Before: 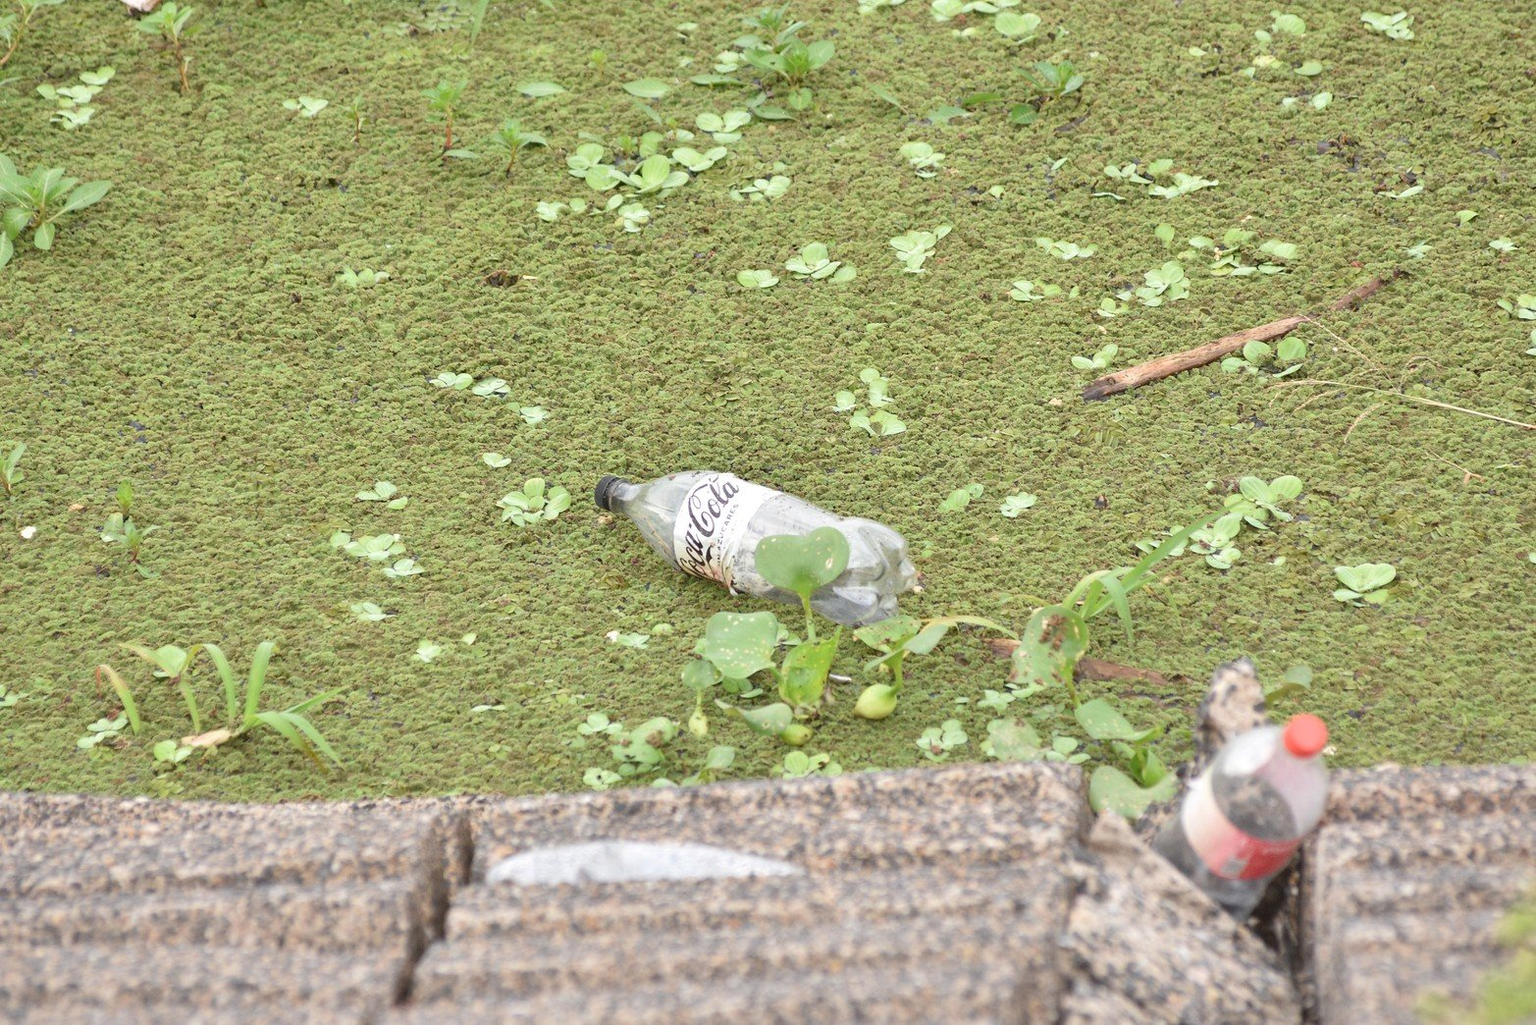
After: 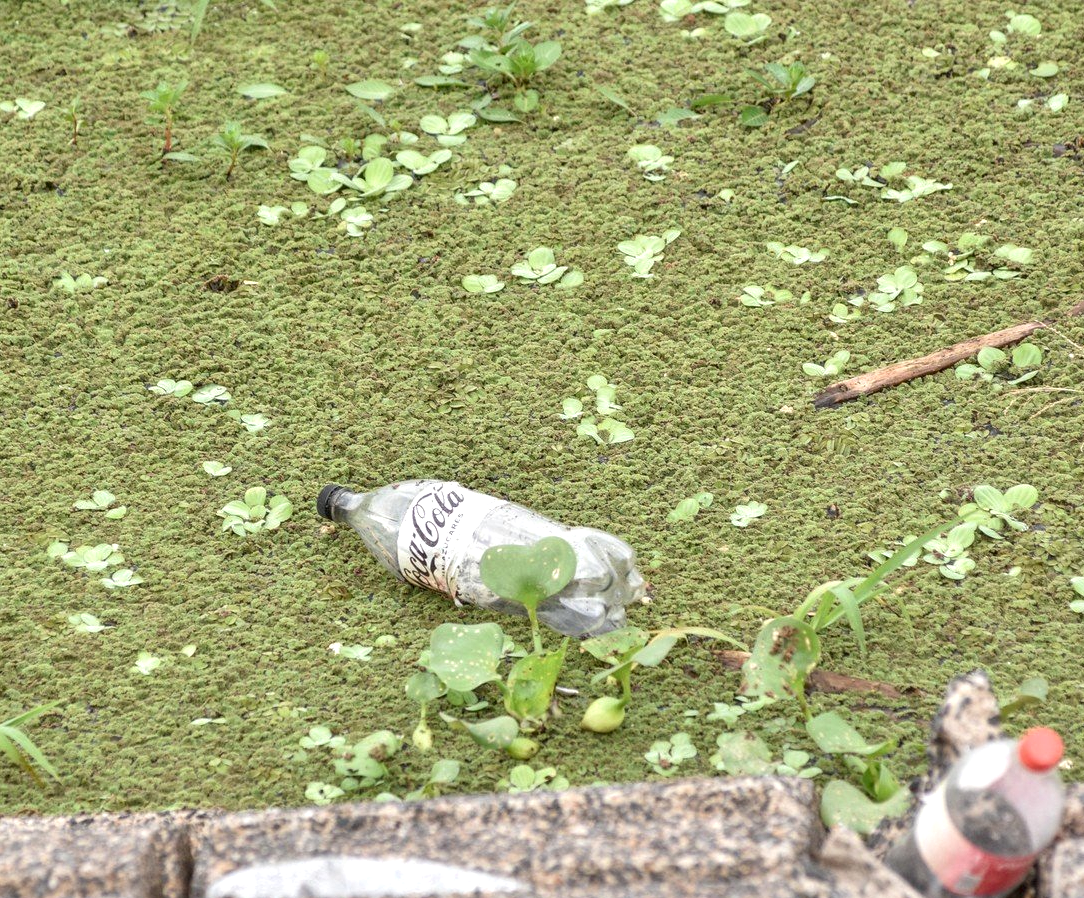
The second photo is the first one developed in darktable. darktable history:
crop: left 18.479%, right 12.2%, bottom 13.971%
local contrast: detail 142%
